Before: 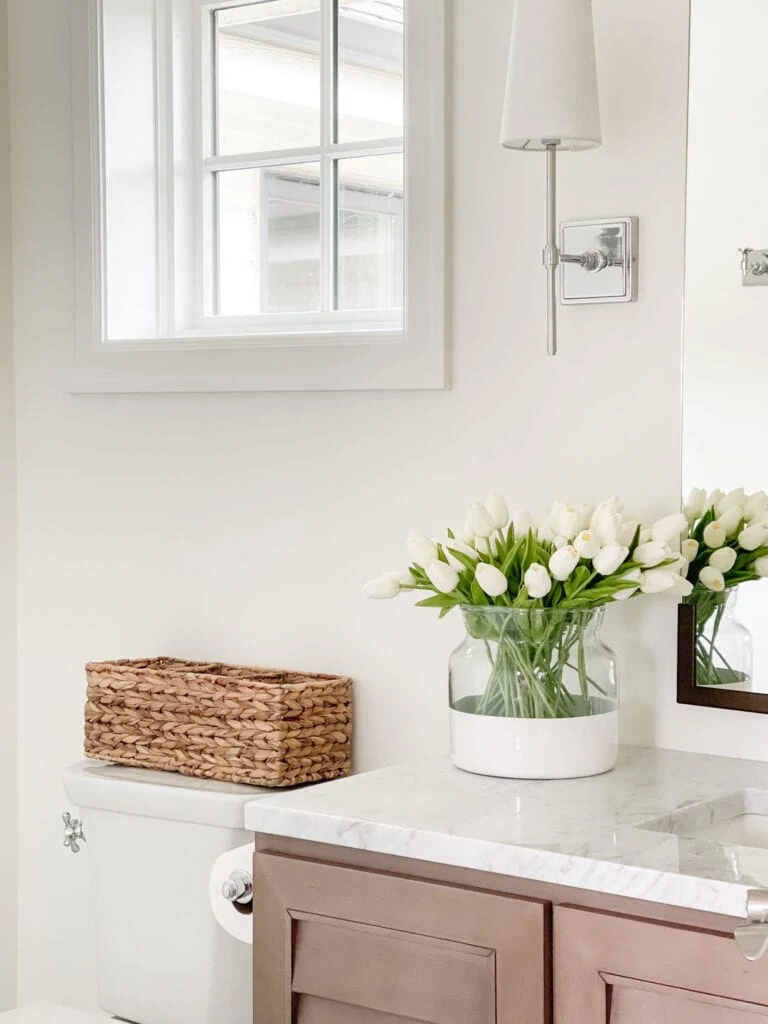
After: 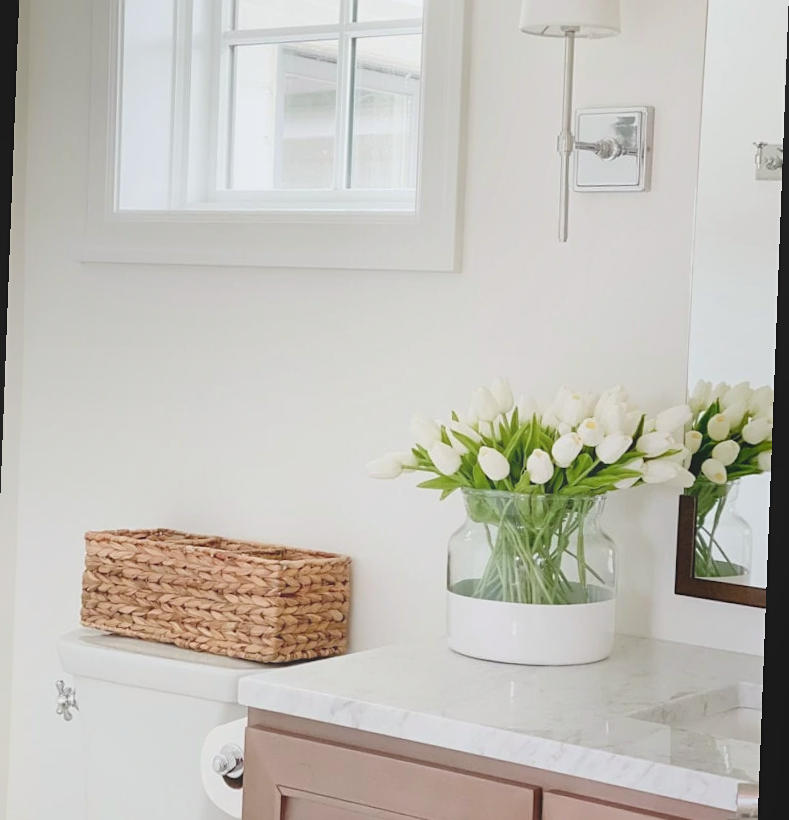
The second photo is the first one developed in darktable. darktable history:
rotate and perspective: rotation 2.17°, automatic cropping off
white balance: red 0.988, blue 1.017
crop and rotate: left 1.814%, top 12.818%, right 0.25%, bottom 9.225%
local contrast: detail 69%
sharpen: amount 0.2
